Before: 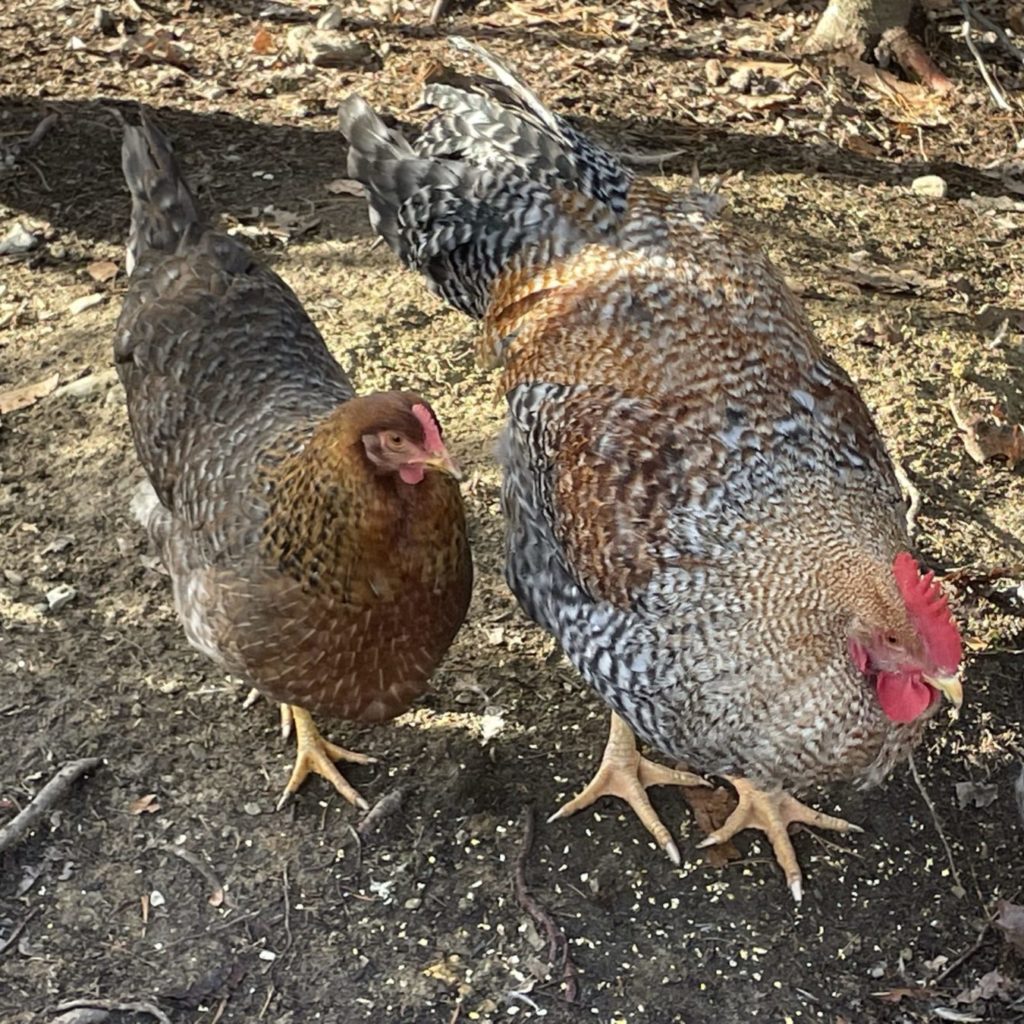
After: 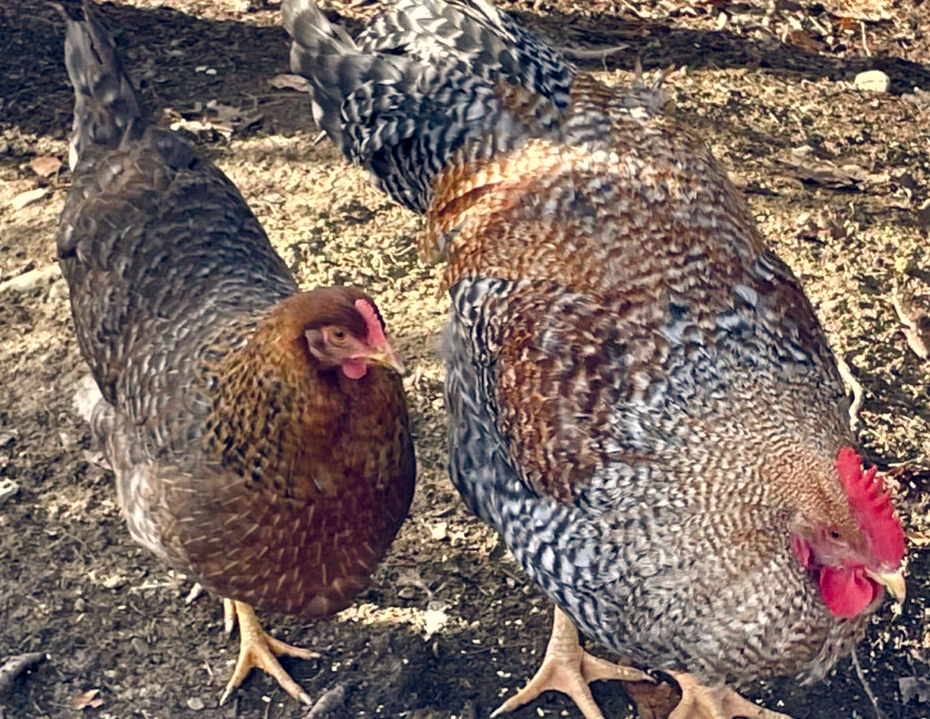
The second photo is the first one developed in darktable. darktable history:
color balance rgb: highlights gain › chroma 2.94%, highlights gain › hue 60.57°, global offset › chroma 0.25%, global offset › hue 256.52°, perceptual saturation grading › global saturation 20%, perceptual saturation grading › highlights -50%, perceptual saturation grading › shadows 30%, contrast 15%
crop: left 5.596%, top 10.314%, right 3.534%, bottom 19.395%
shadows and highlights: low approximation 0.01, soften with gaussian
